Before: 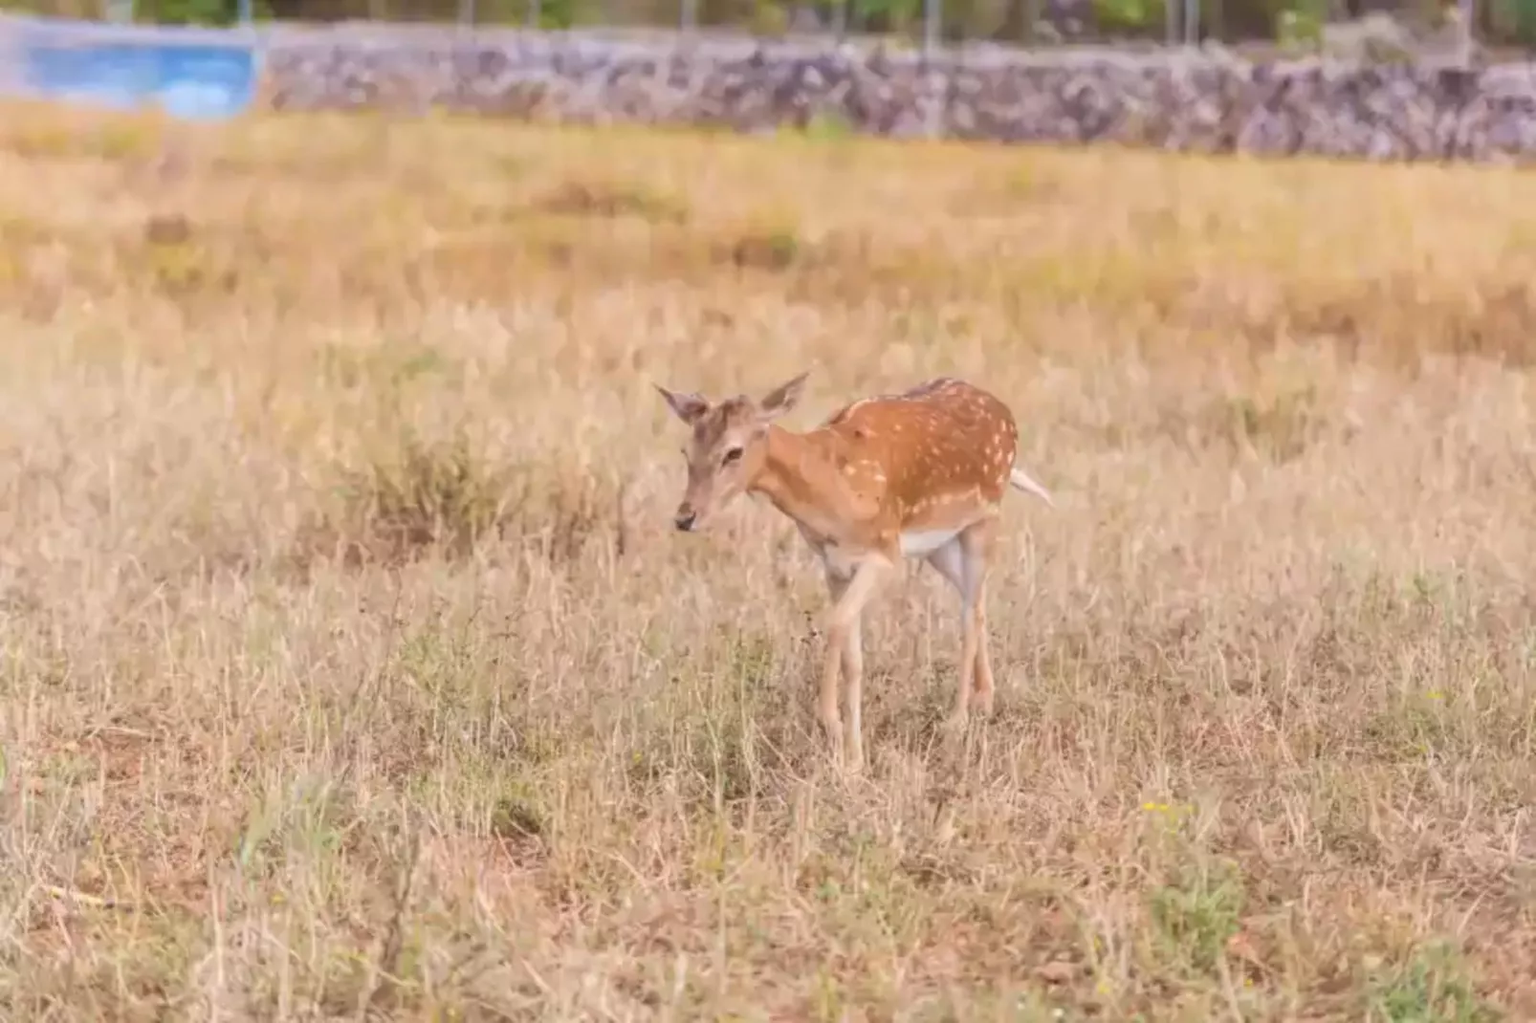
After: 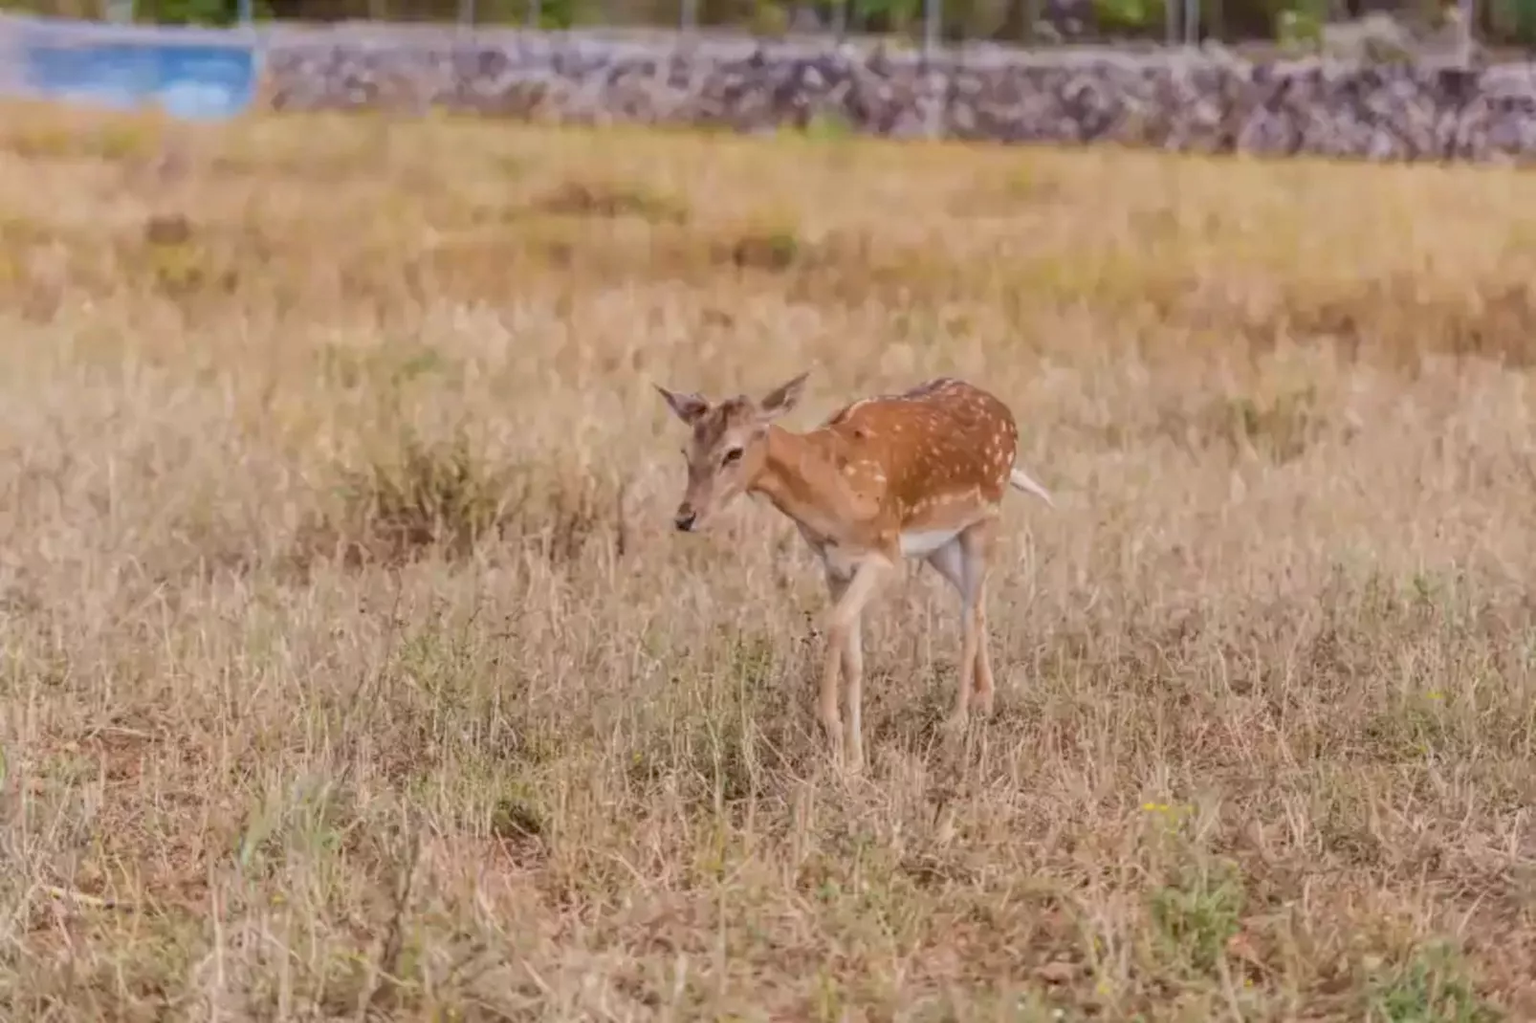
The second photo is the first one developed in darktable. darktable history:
exposure: black level correction 0.011, exposure -0.481 EV, compensate highlight preservation false
local contrast: on, module defaults
